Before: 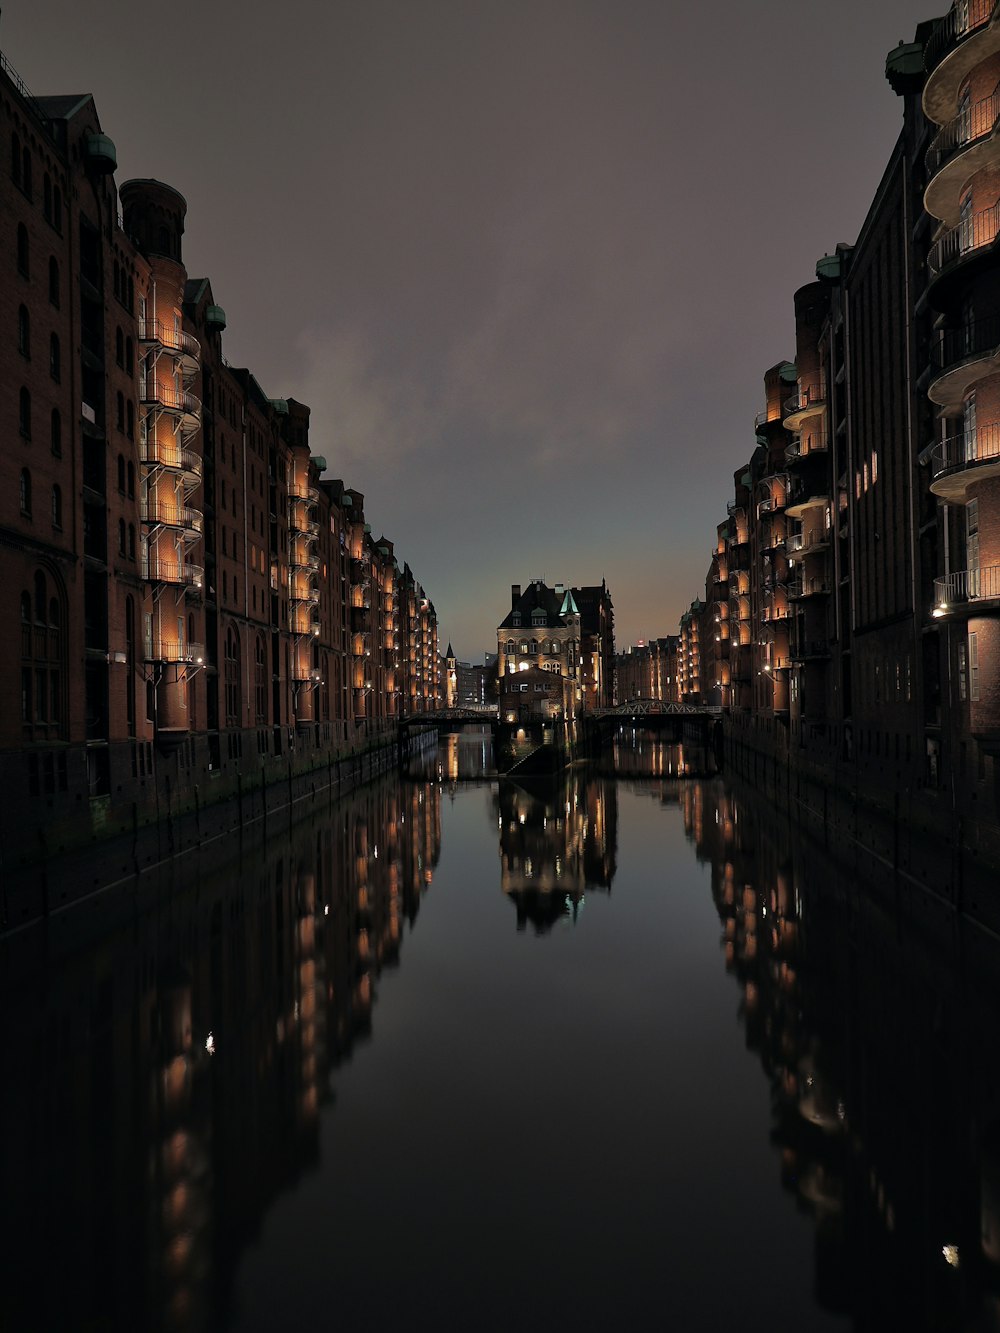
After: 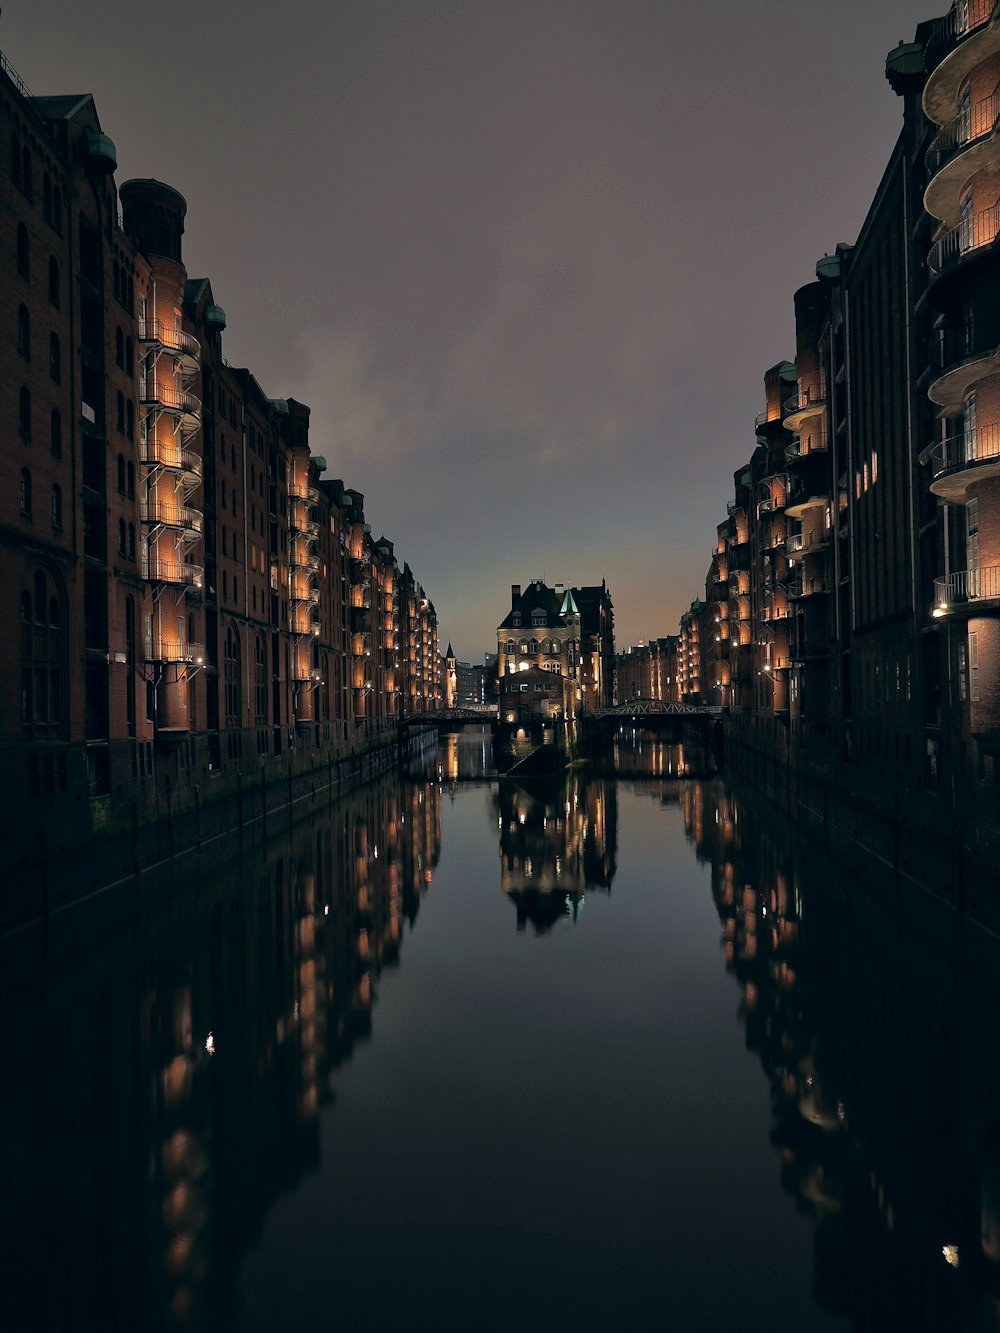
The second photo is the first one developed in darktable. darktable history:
color correction: highlights a* 5.35, highlights b* 5.29, shadows a* -4.45, shadows b* -5.13
exposure: exposure 0.208 EV, compensate highlight preservation false
